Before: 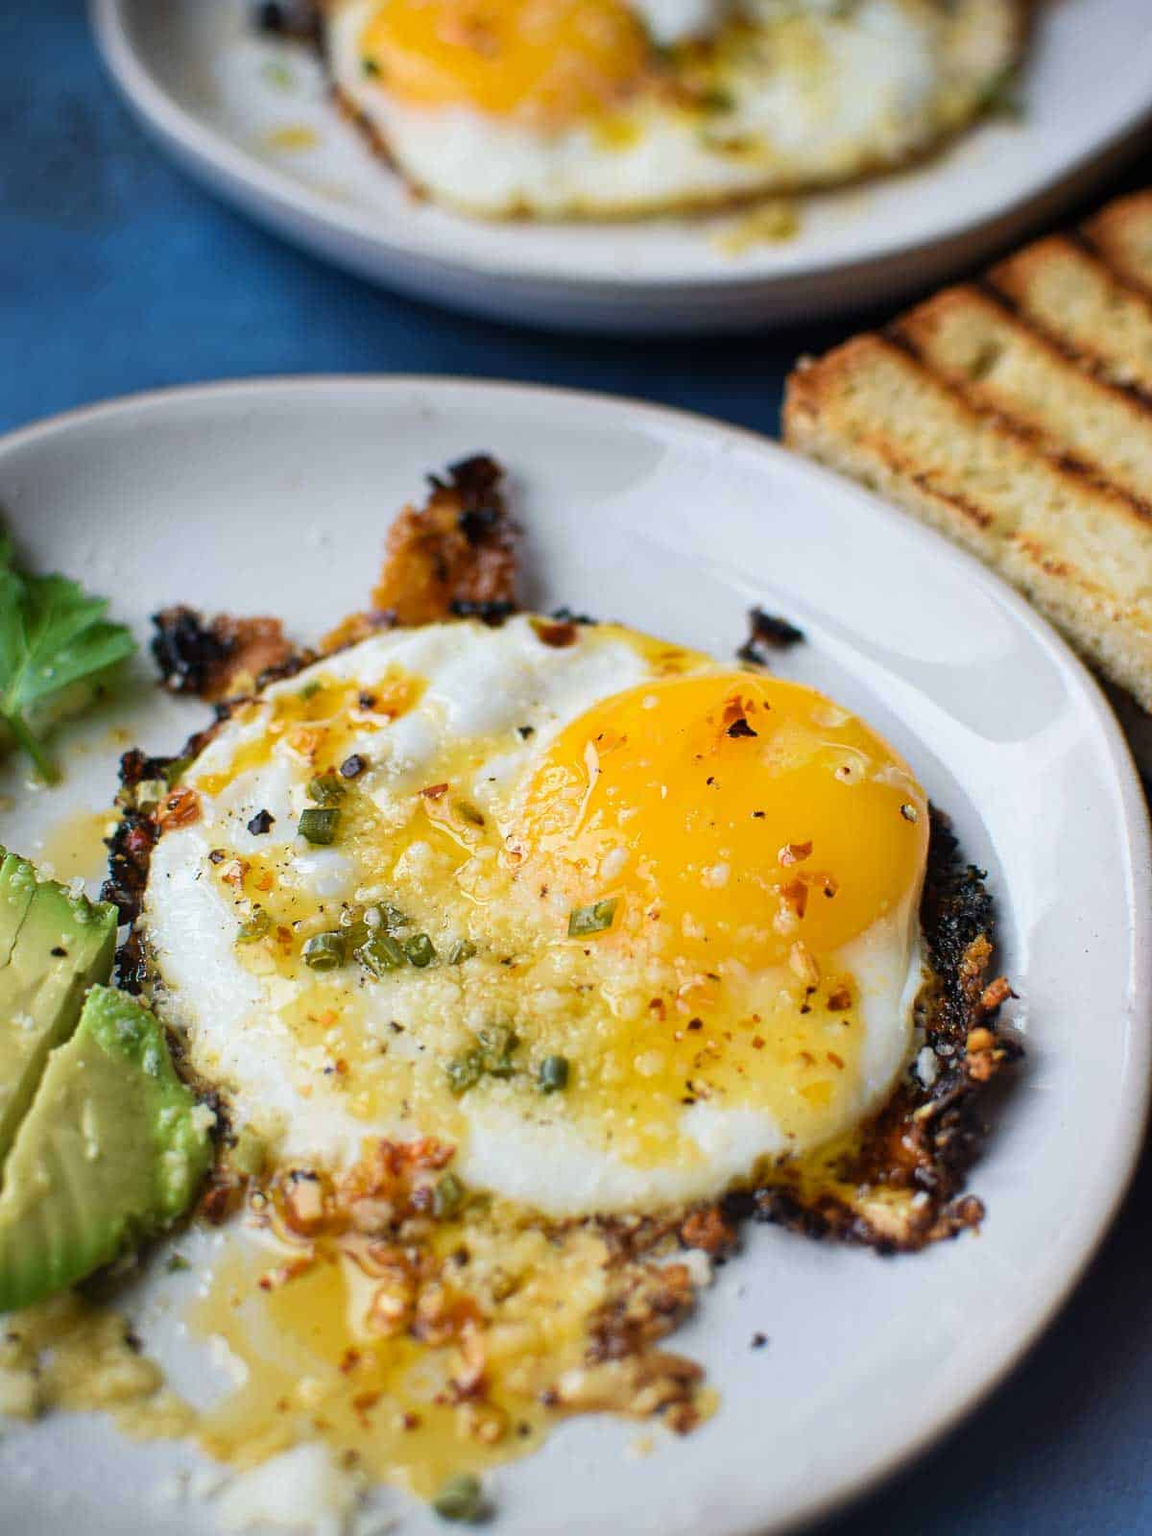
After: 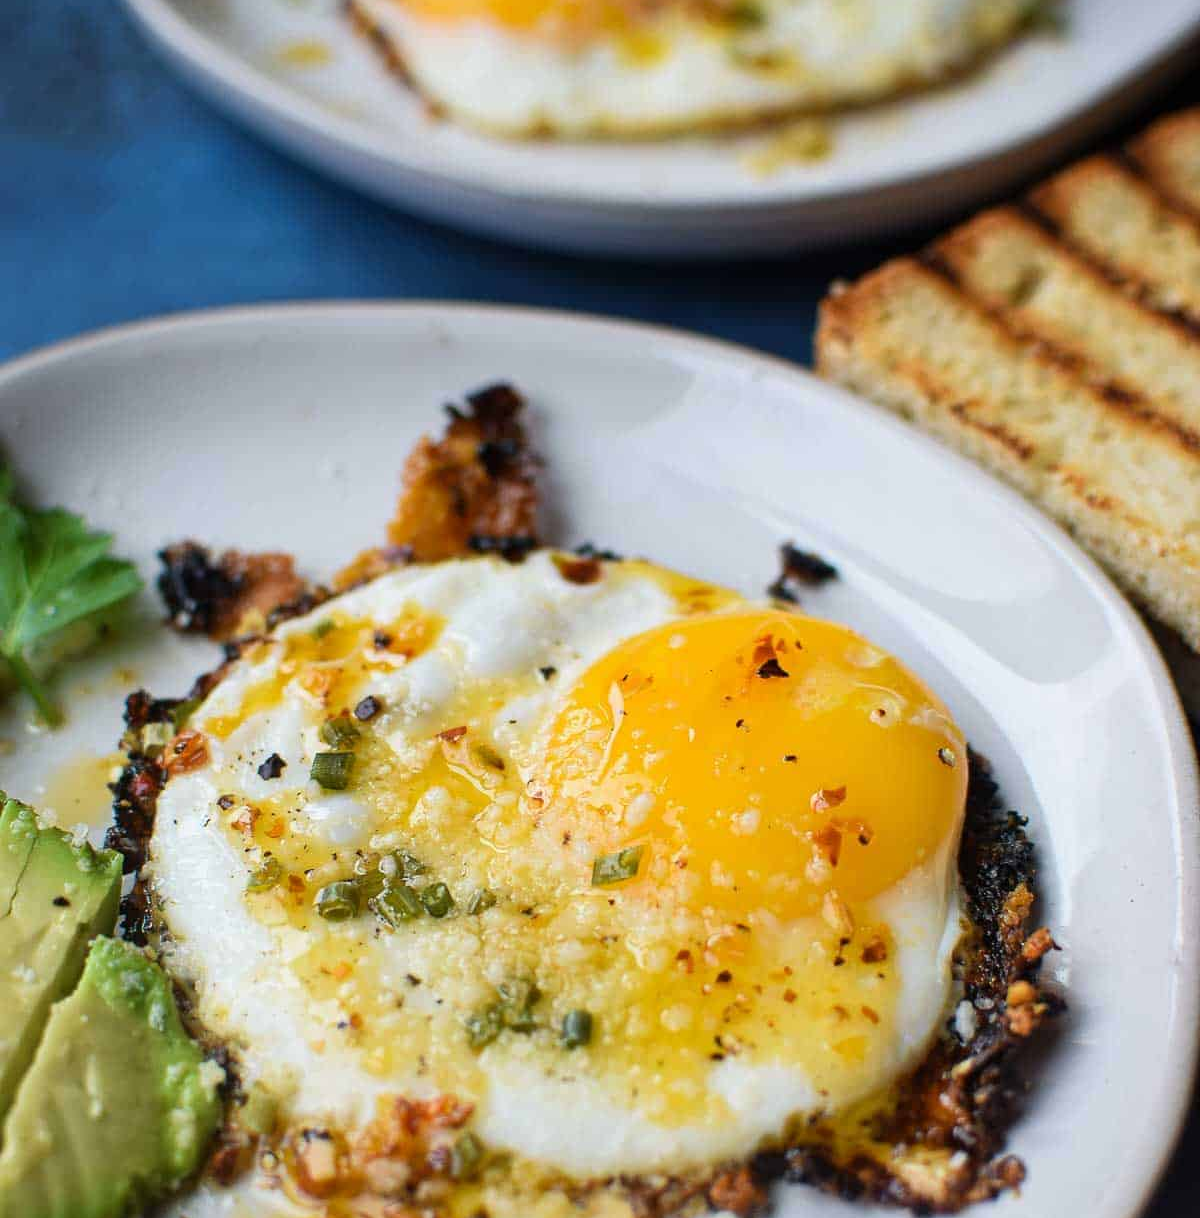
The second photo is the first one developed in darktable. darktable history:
crop: top 5.654%, bottom 18.214%
